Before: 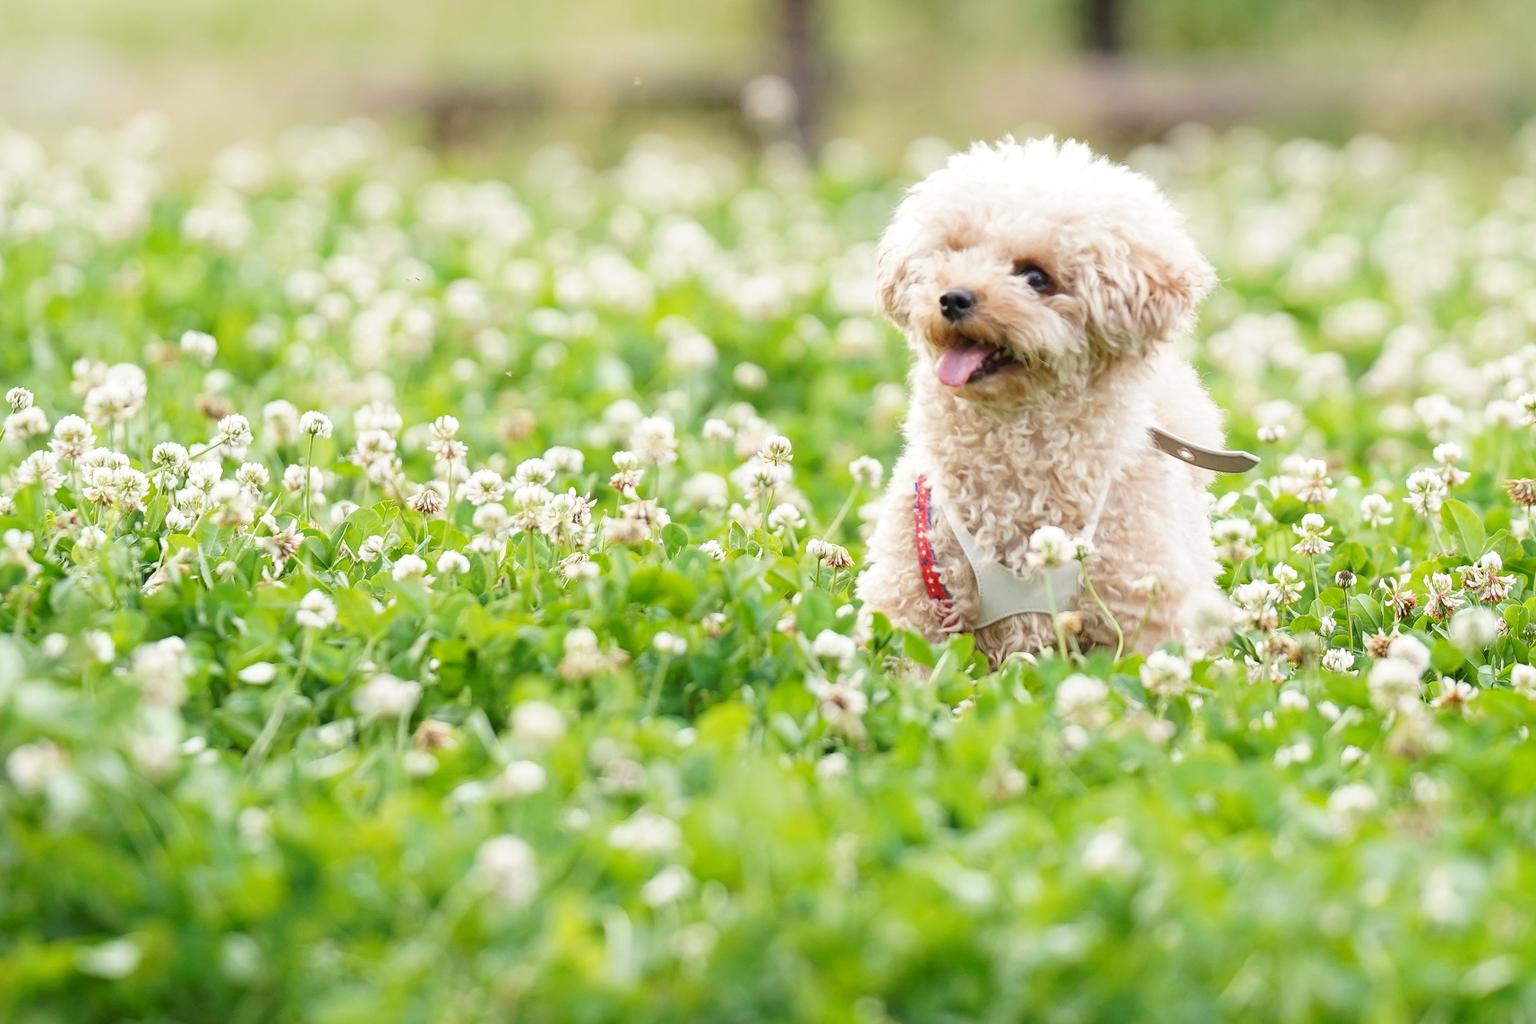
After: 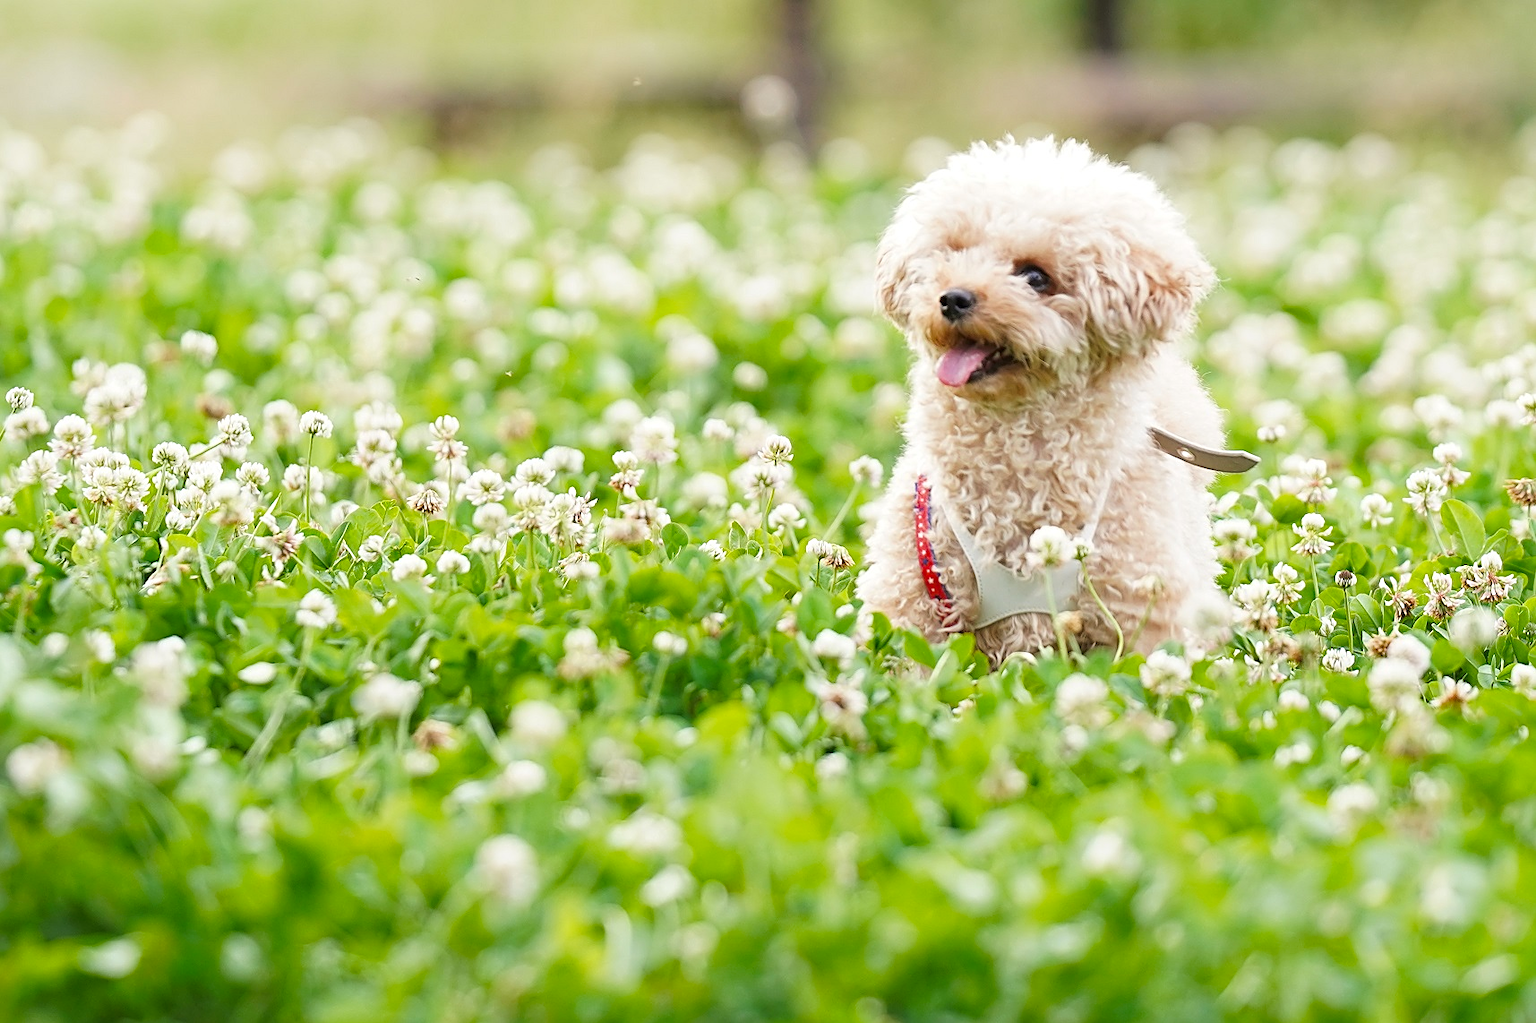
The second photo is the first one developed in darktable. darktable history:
sharpen: on, module defaults
color balance rgb: shadows fall-off 101%, linear chroma grading › mid-tones 7.63%, perceptual saturation grading › mid-tones 11.68%, mask middle-gray fulcrum 22.45%, global vibrance 10.11%, saturation formula JzAzBz (2021)
